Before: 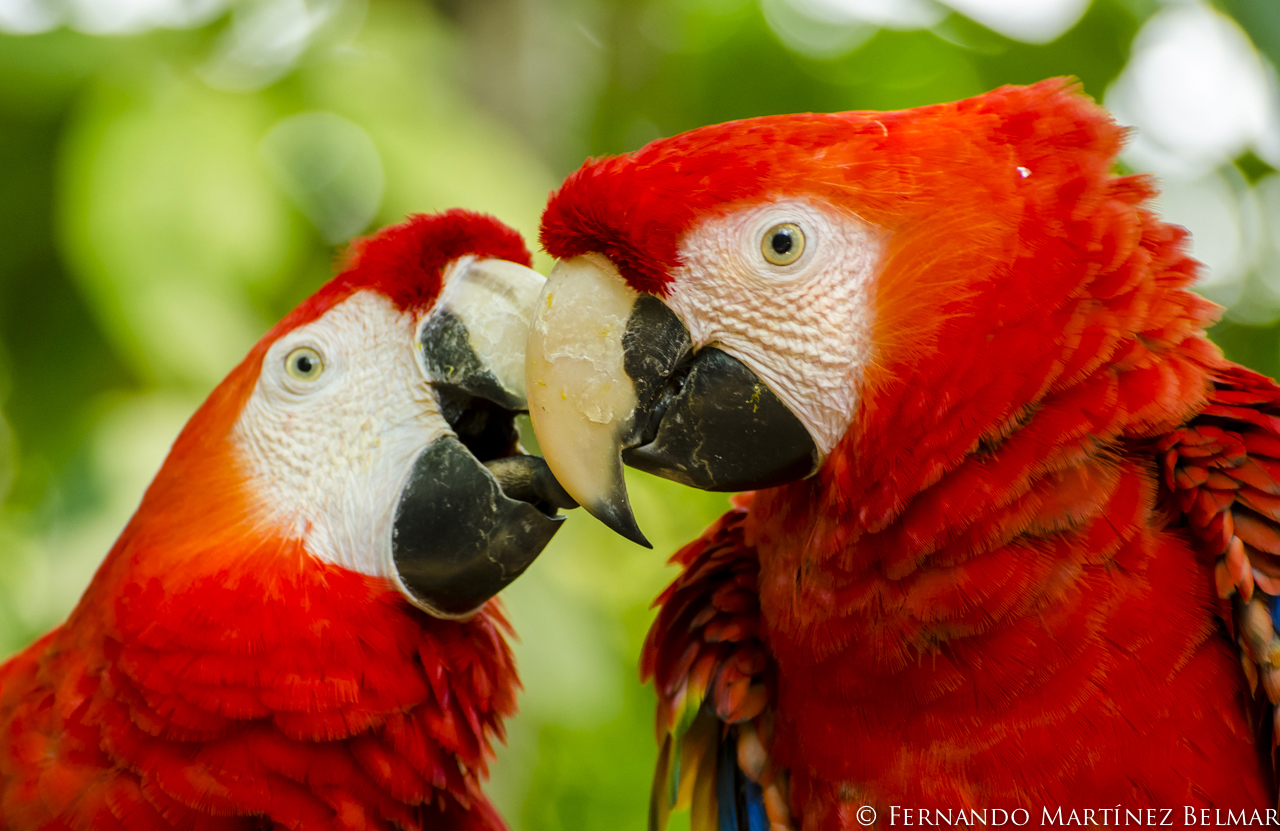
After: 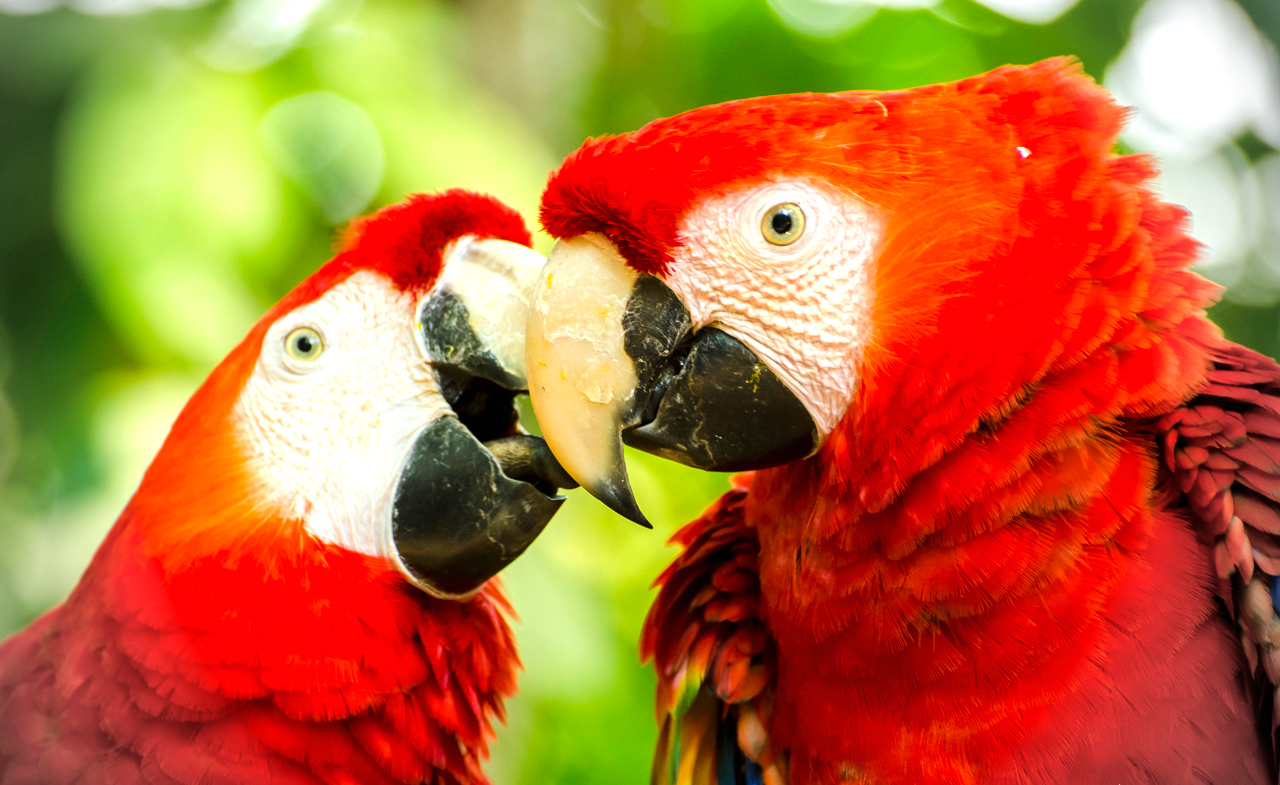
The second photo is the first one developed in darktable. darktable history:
exposure: black level correction 0, exposure 0.7 EV, compensate exposure bias true, compensate highlight preservation false
vignetting: fall-off radius 31.48%, brightness -0.472
crop and rotate: top 2.479%, bottom 3.018%
